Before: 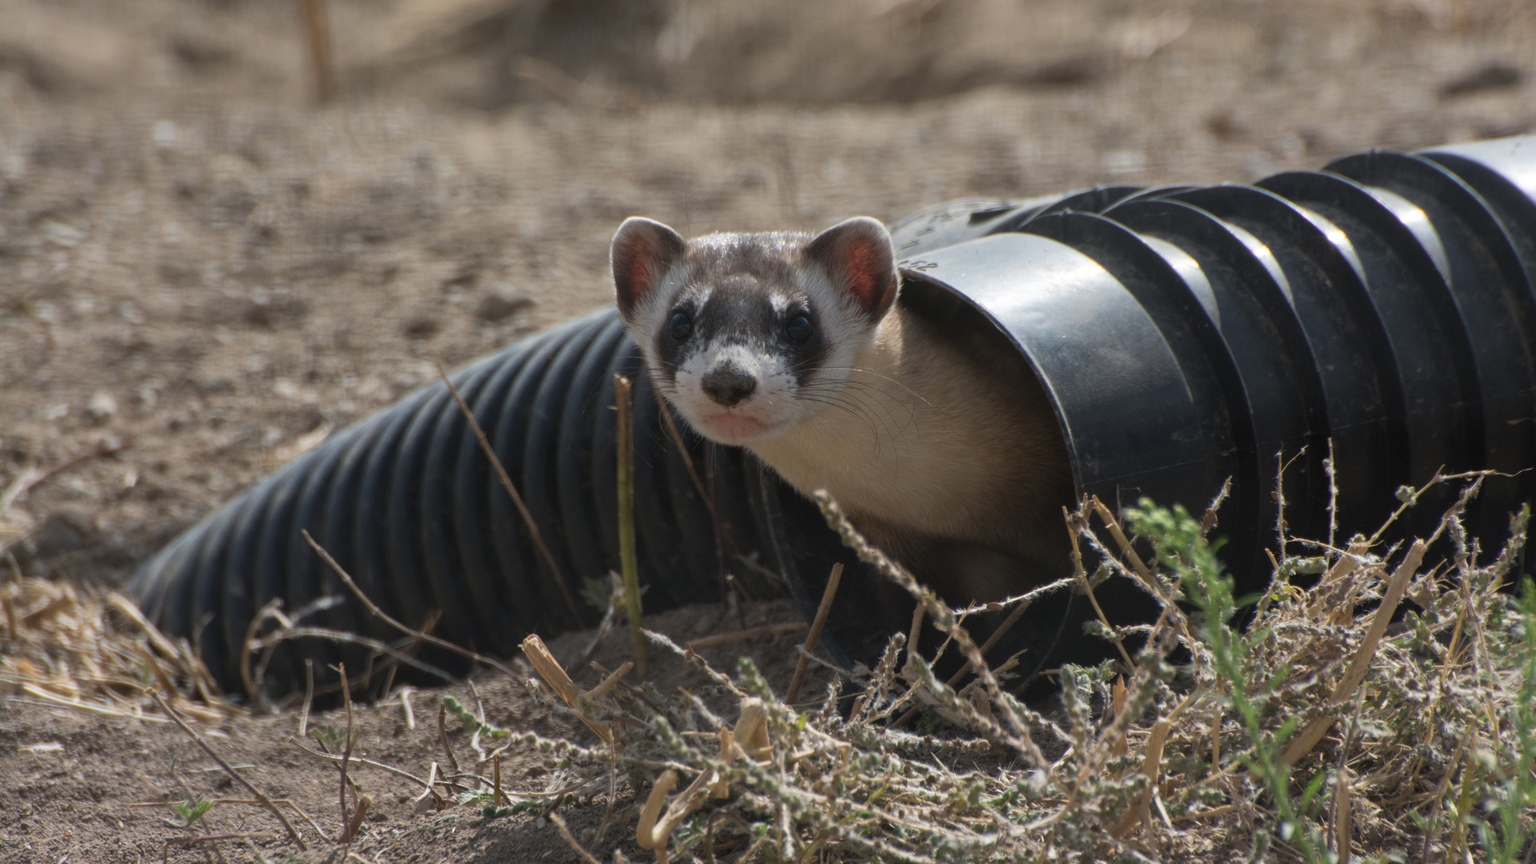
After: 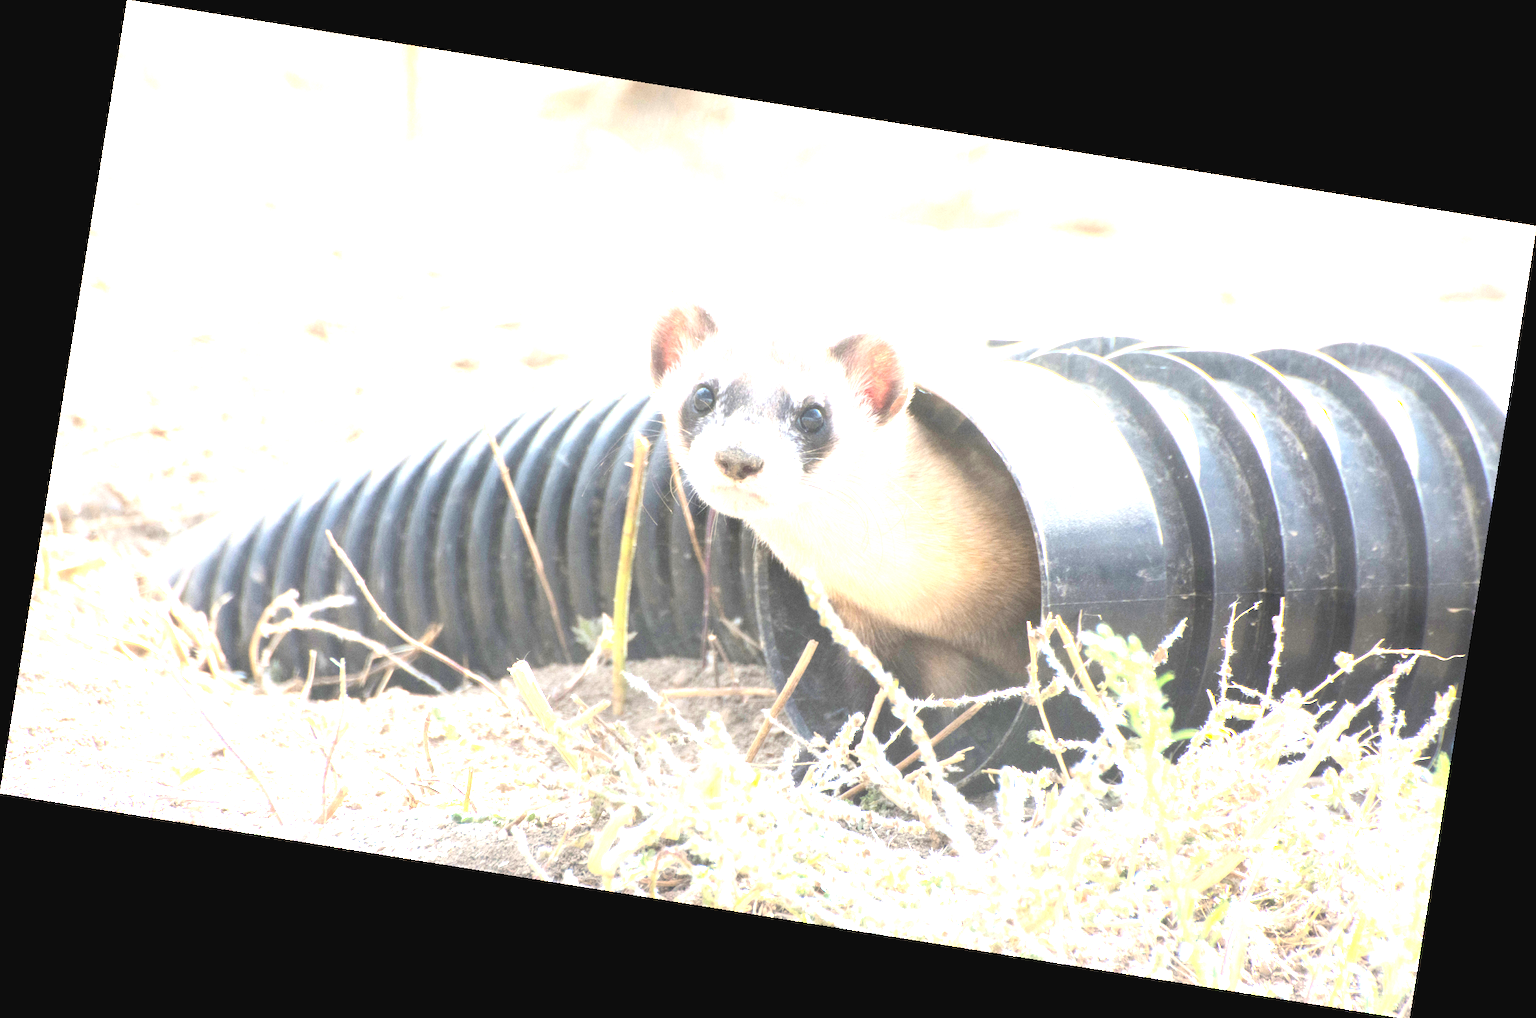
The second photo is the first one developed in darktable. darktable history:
rotate and perspective: rotation 9.12°, automatic cropping off
contrast brightness saturation: contrast 0.15, brightness 0.05
exposure: black level correction 0, exposure 4 EV, compensate exposure bias true, compensate highlight preservation false
